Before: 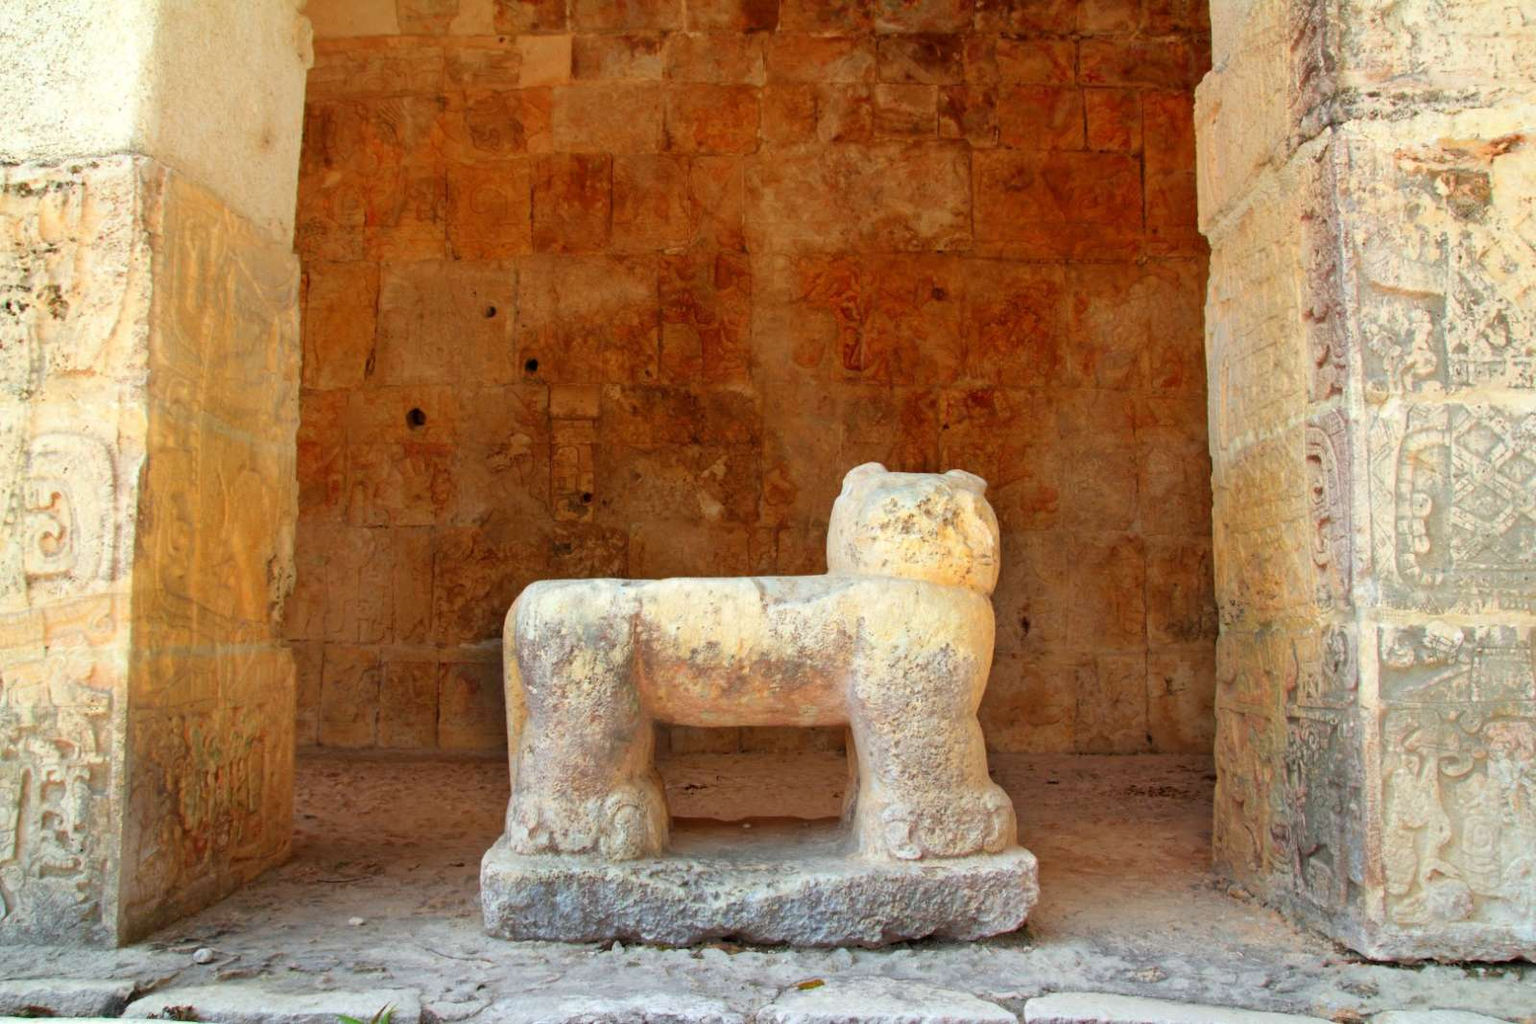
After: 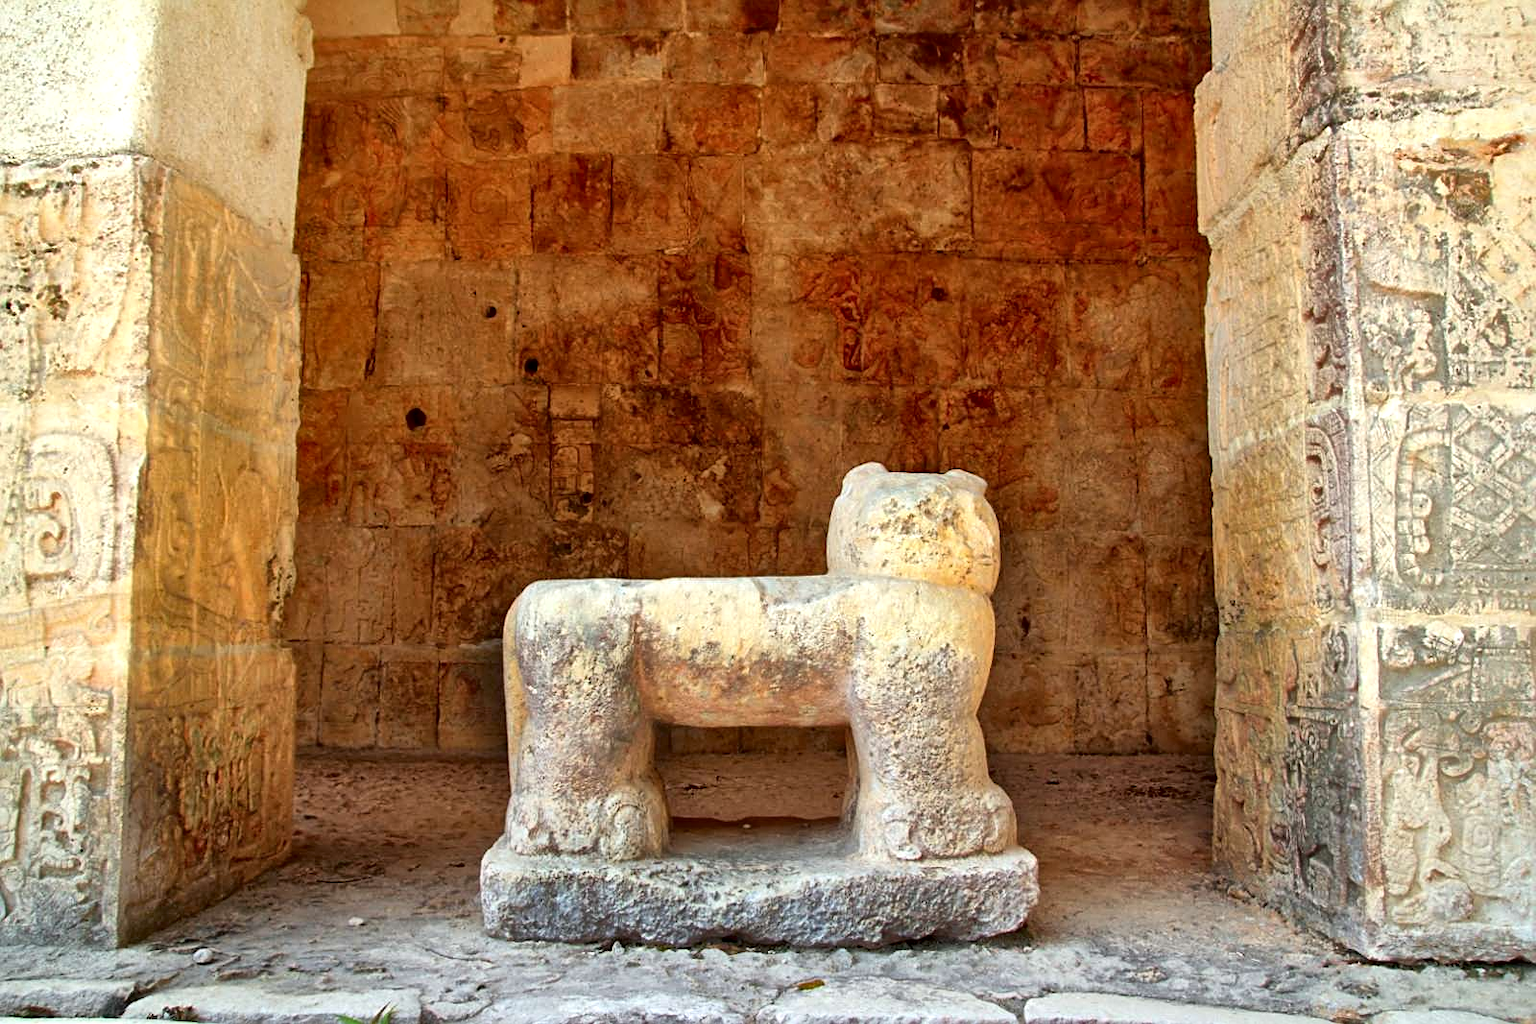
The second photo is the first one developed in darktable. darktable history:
local contrast: mode bilateral grid, contrast 20, coarseness 50, detail 179%, midtone range 0.2
sharpen: on, module defaults
